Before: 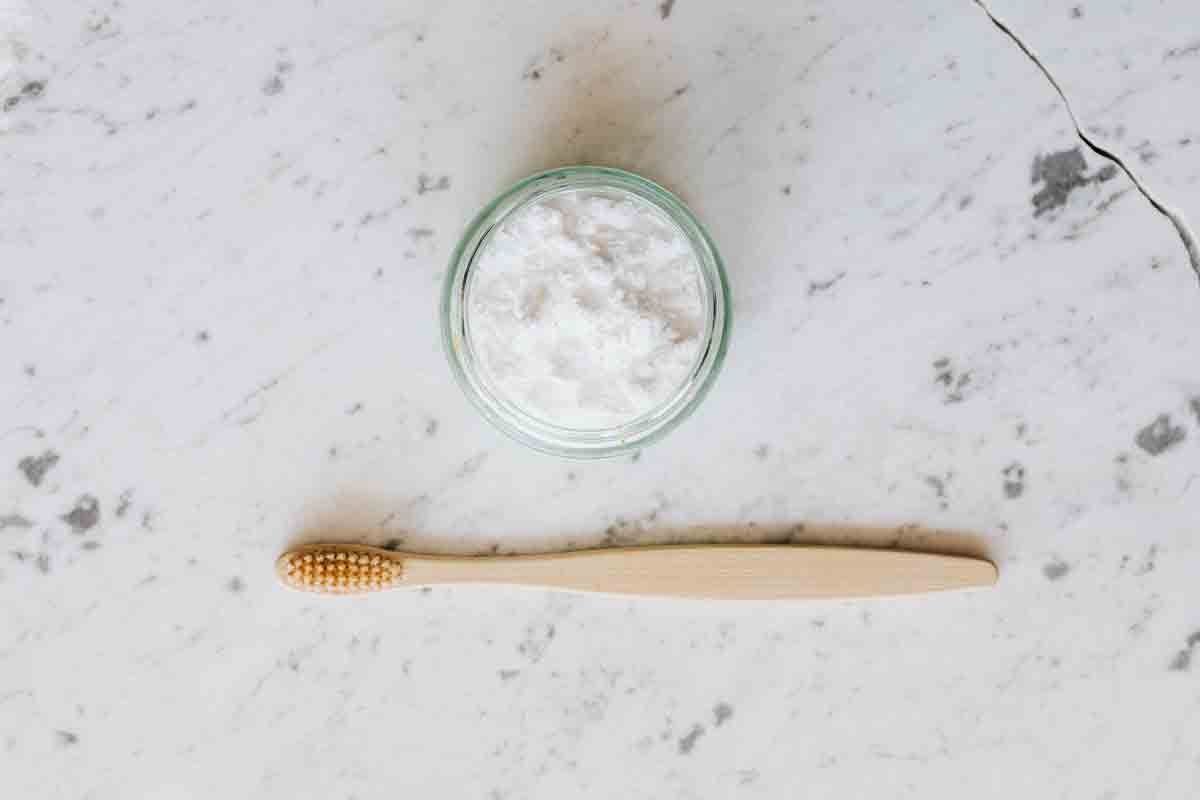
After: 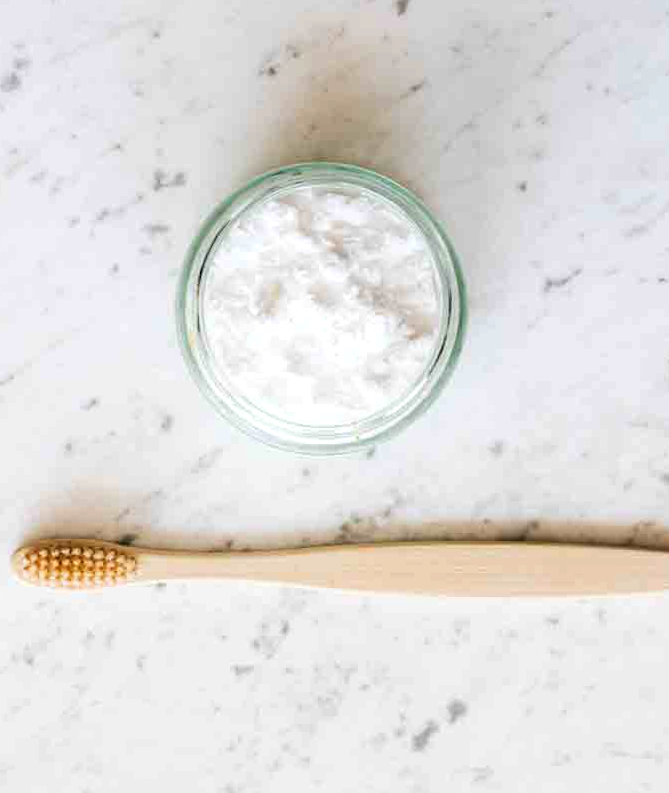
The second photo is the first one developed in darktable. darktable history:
exposure: black level correction 0, exposure 0.3 EV, compensate highlight preservation false
rotate and perspective: rotation 0.192°, lens shift (horizontal) -0.015, crop left 0.005, crop right 0.996, crop top 0.006, crop bottom 0.99
crop: left 21.496%, right 22.254%
